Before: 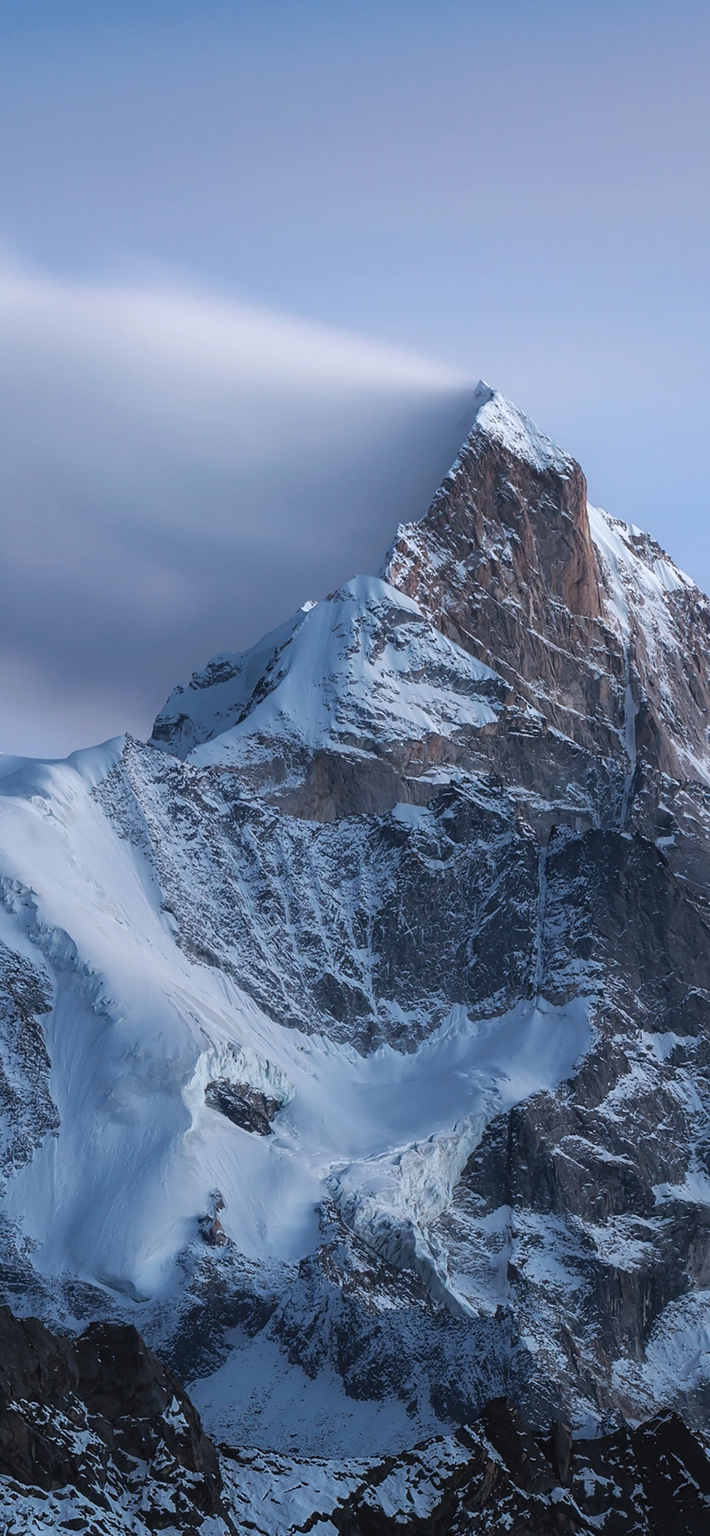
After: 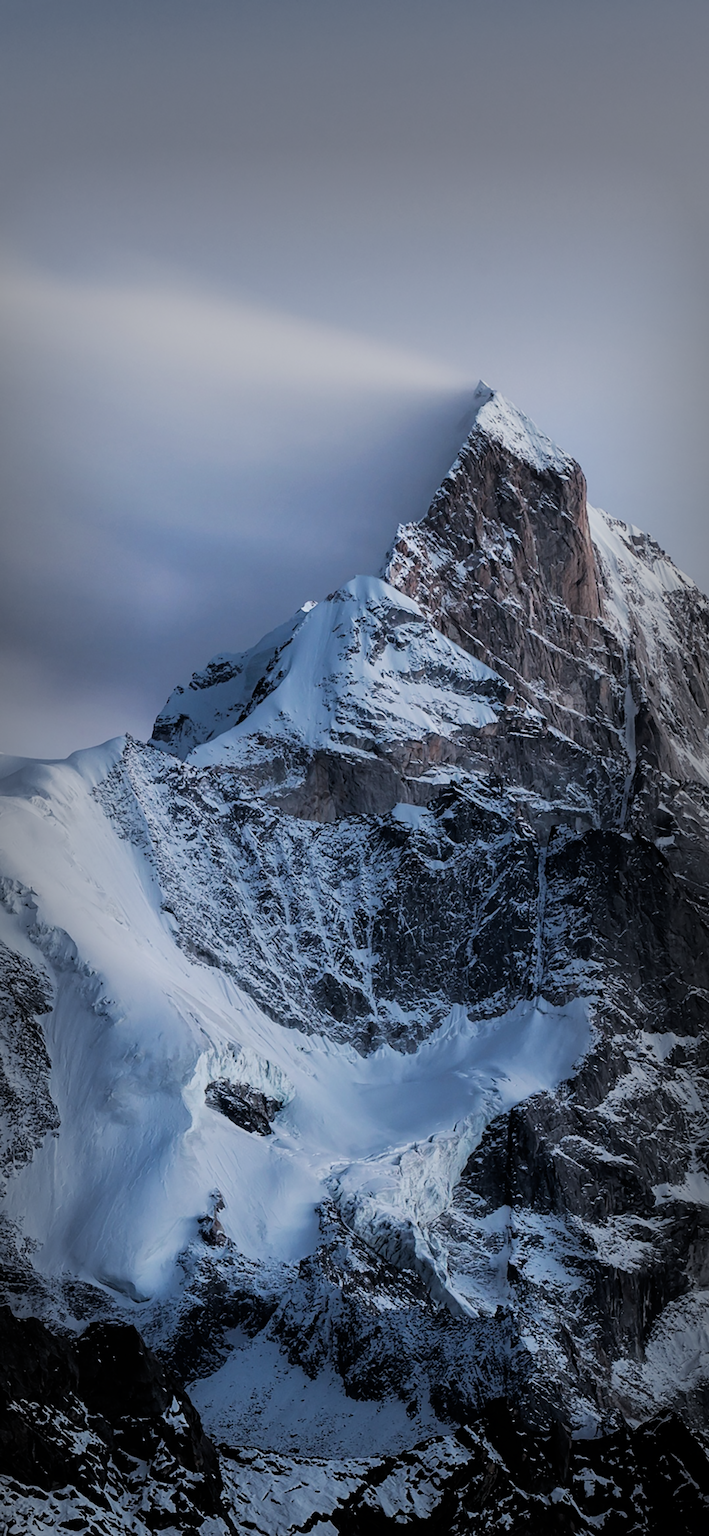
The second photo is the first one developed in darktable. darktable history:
vignetting: fall-off start 54.11%, center (-0.028, 0.232), automatic ratio true, width/height ratio 1.316, shape 0.213
filmic rgb: black relative exposure -5.06 EV, white relative exposure 3.53 EV, hardness 3.17, contrast 1.203, highlights saturation mix -49.35%
